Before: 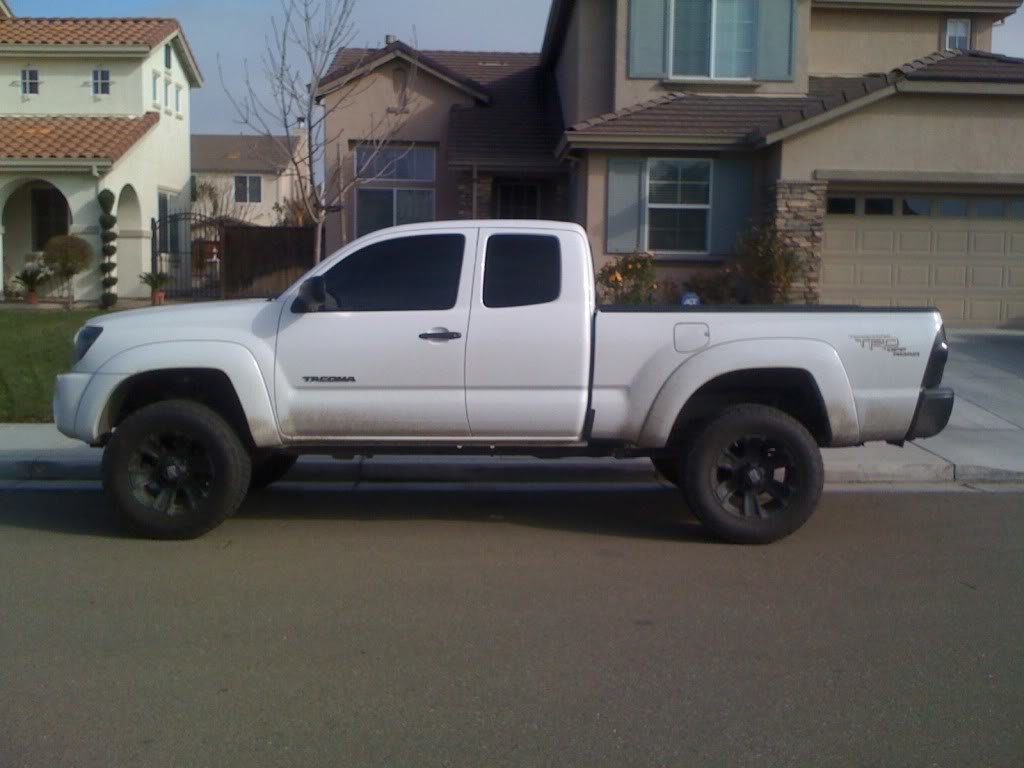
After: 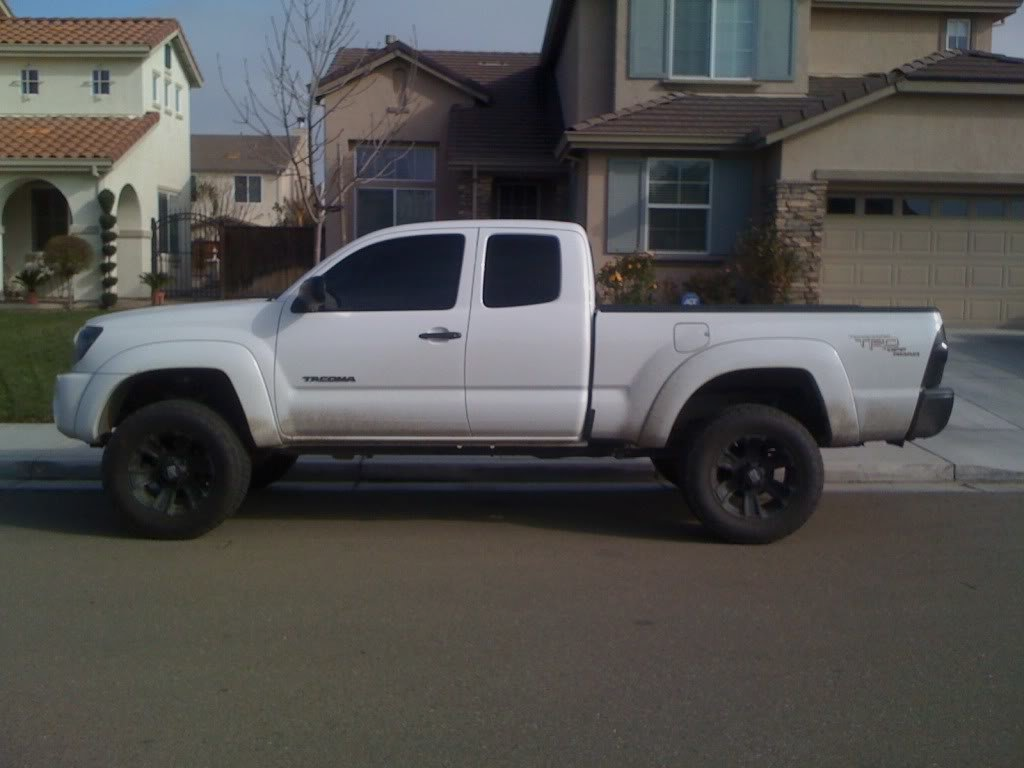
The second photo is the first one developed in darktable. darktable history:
exposure: exposure -0.335 EV, compensate exposure bias true, compensate highlight preservation false
